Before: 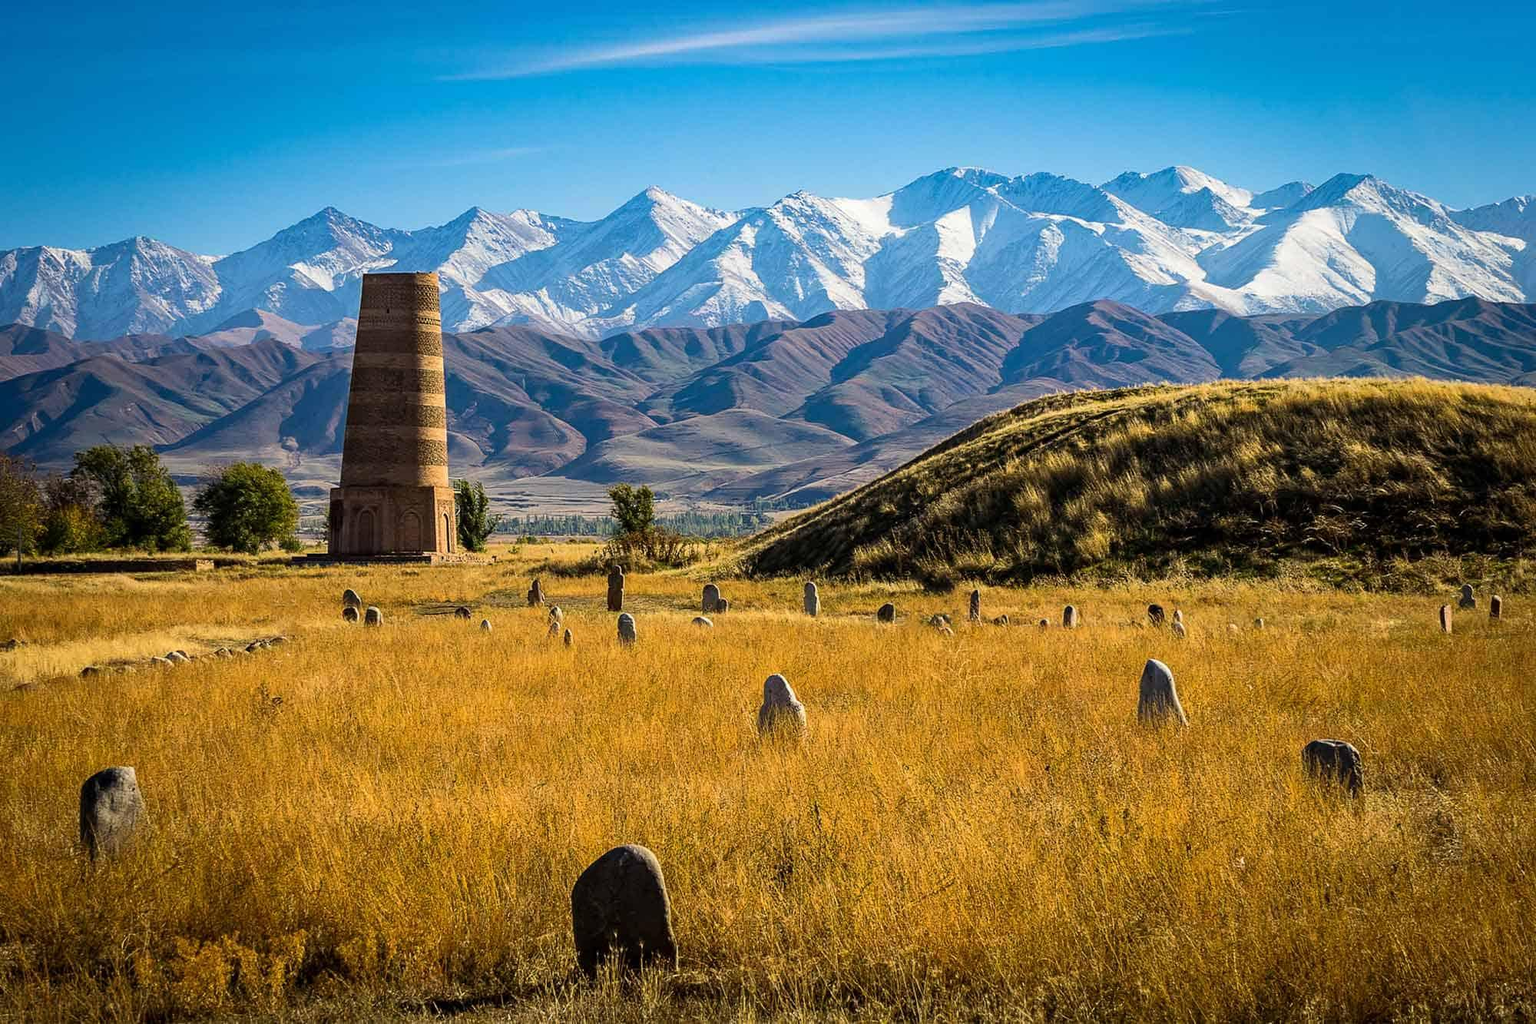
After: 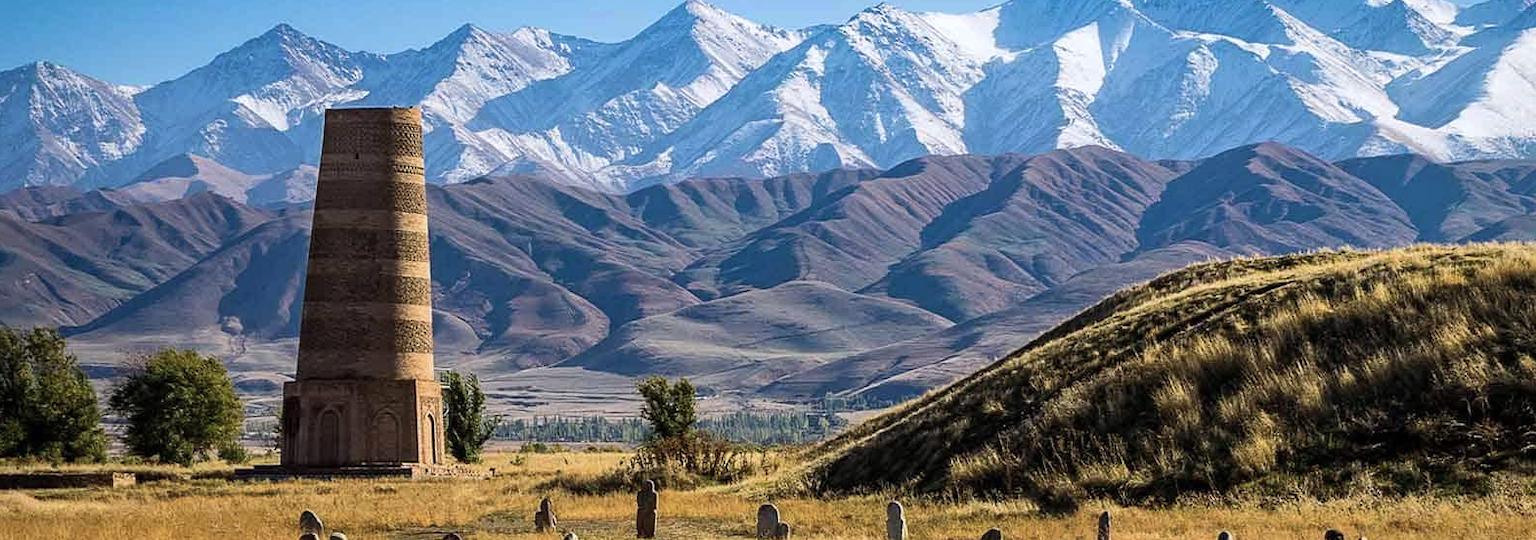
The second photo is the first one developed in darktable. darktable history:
contrast brightness saturation: saturation -0.17
color calibration: illuminant as shot in camera, x 0.358, y 0.373, temperature 4628.91 K
crop: left 7.036%, top 18.398%, right 14.379%, bottom 40.043%
